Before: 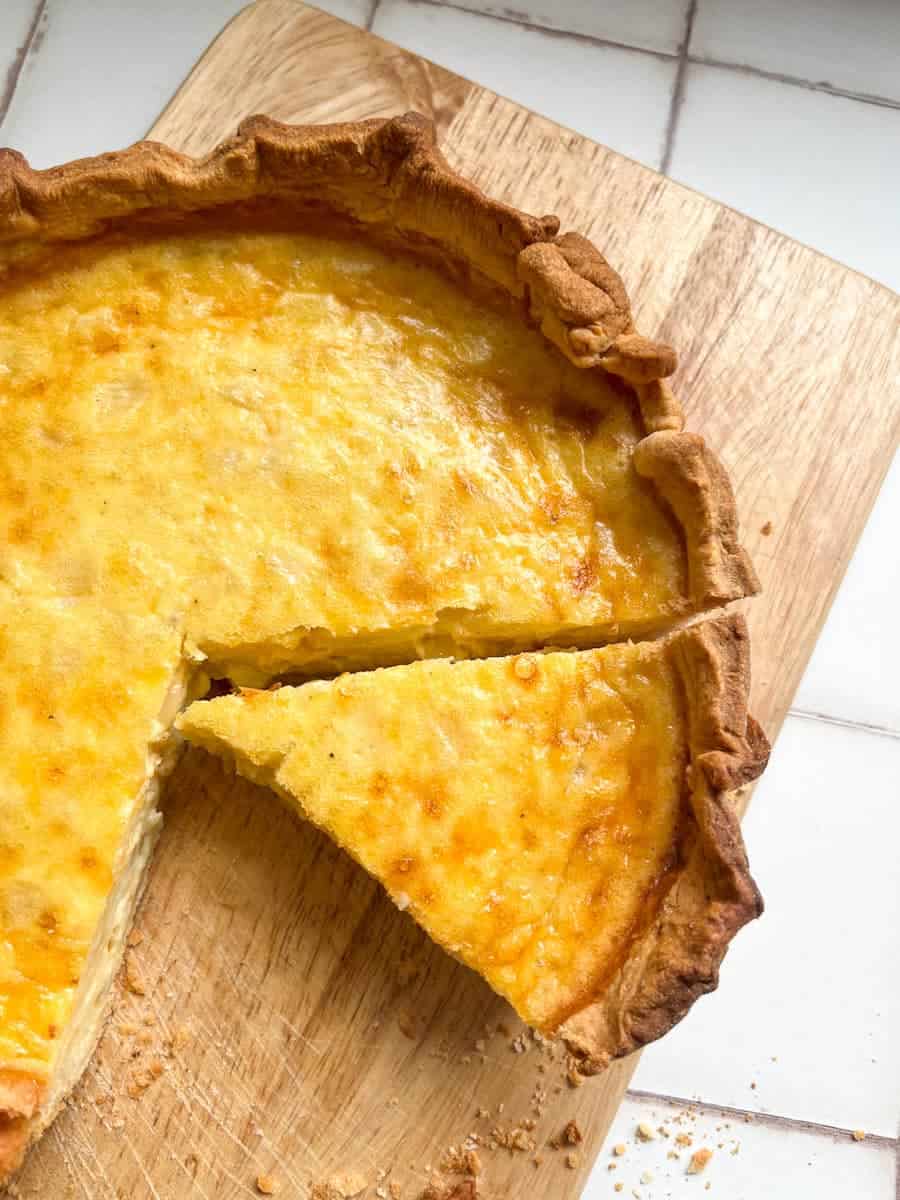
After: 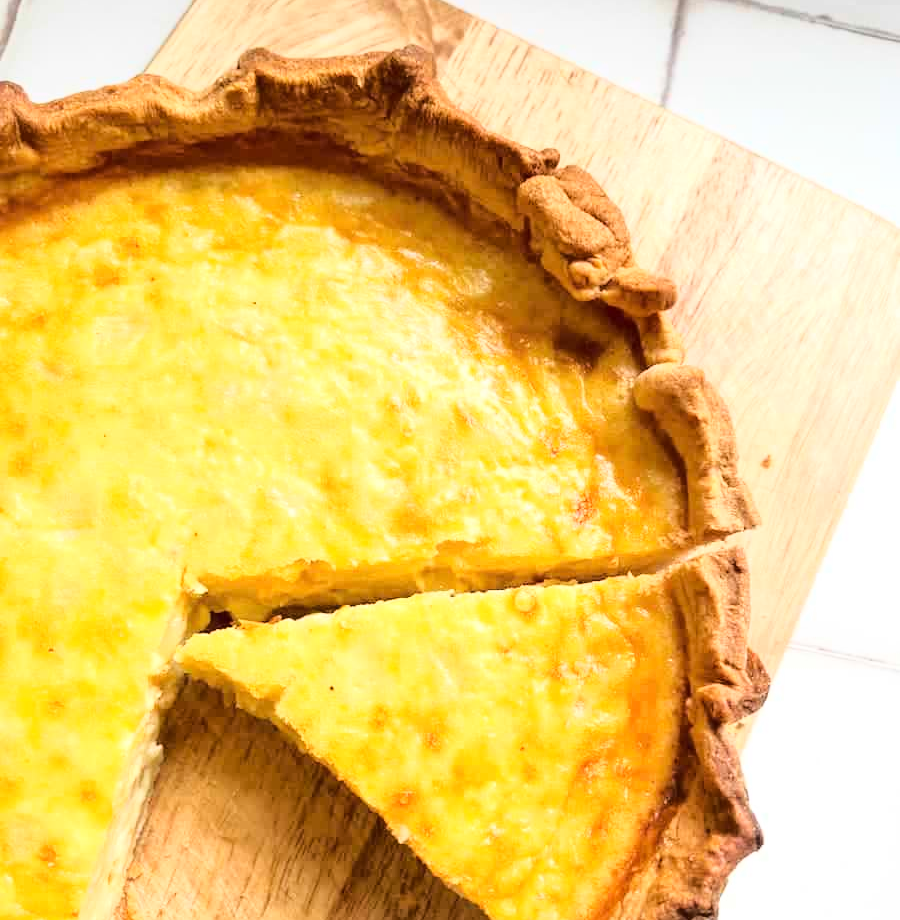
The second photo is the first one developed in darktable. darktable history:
exposure: compensate highlight preservation false
crop: top 5.667%, bottom 17.637%
base curve: curves: ch0 [(0, 0) (0.032, 0.037) (0.105, 0.228) (0.435, 0.76) (0.856, 0.983) (1, 1)]
